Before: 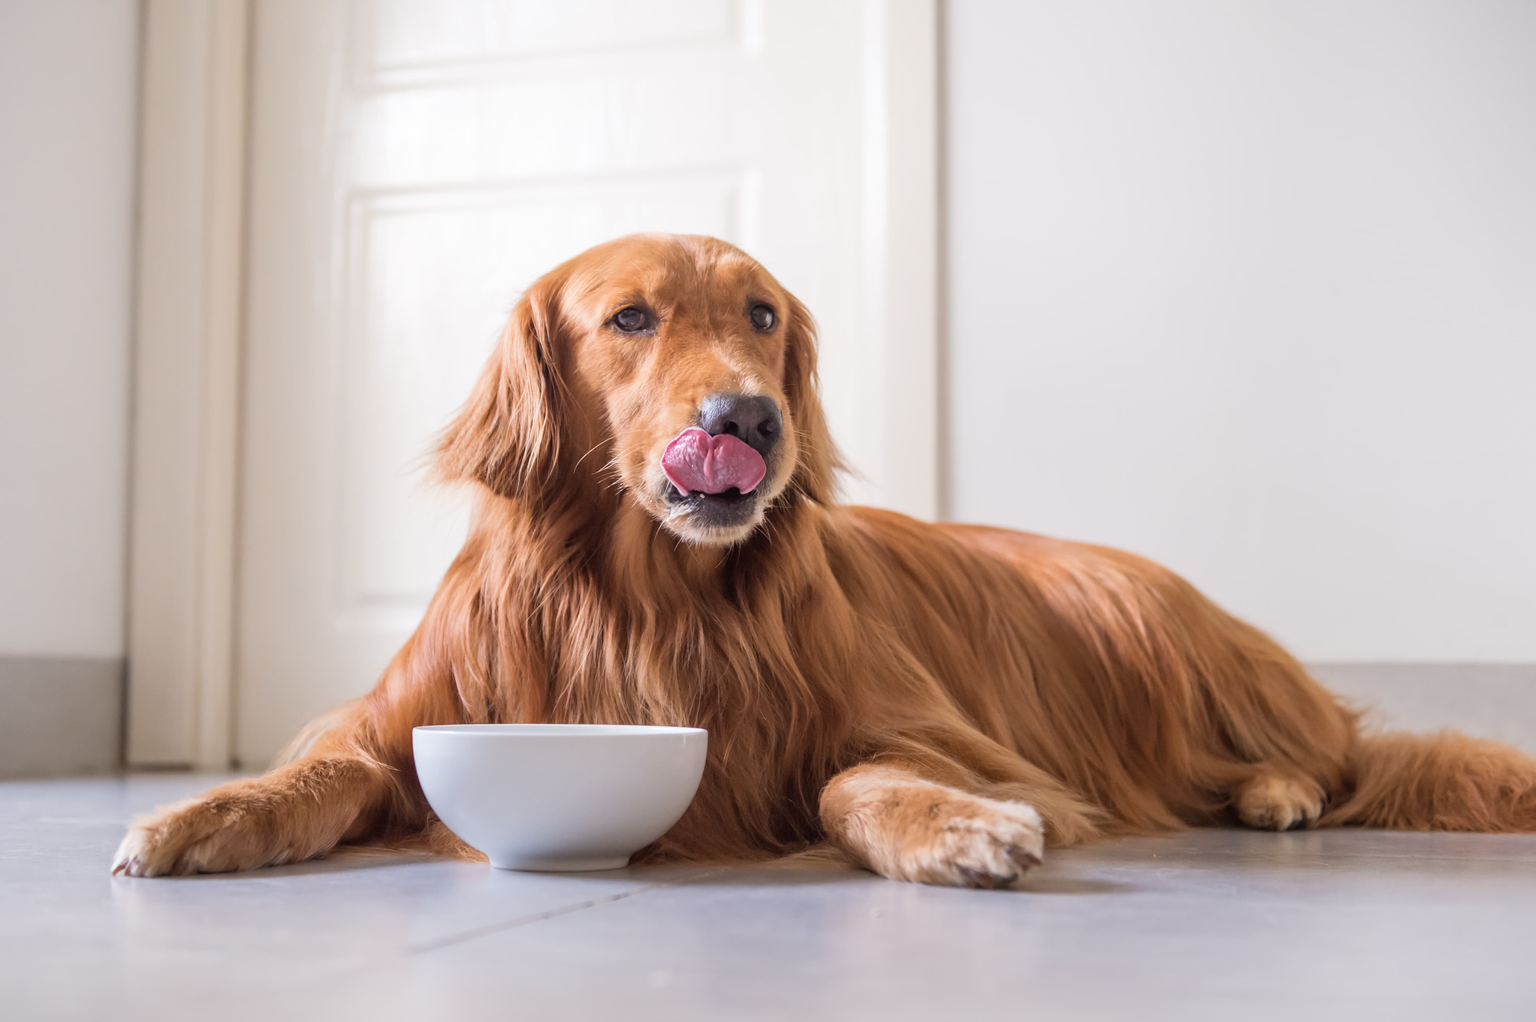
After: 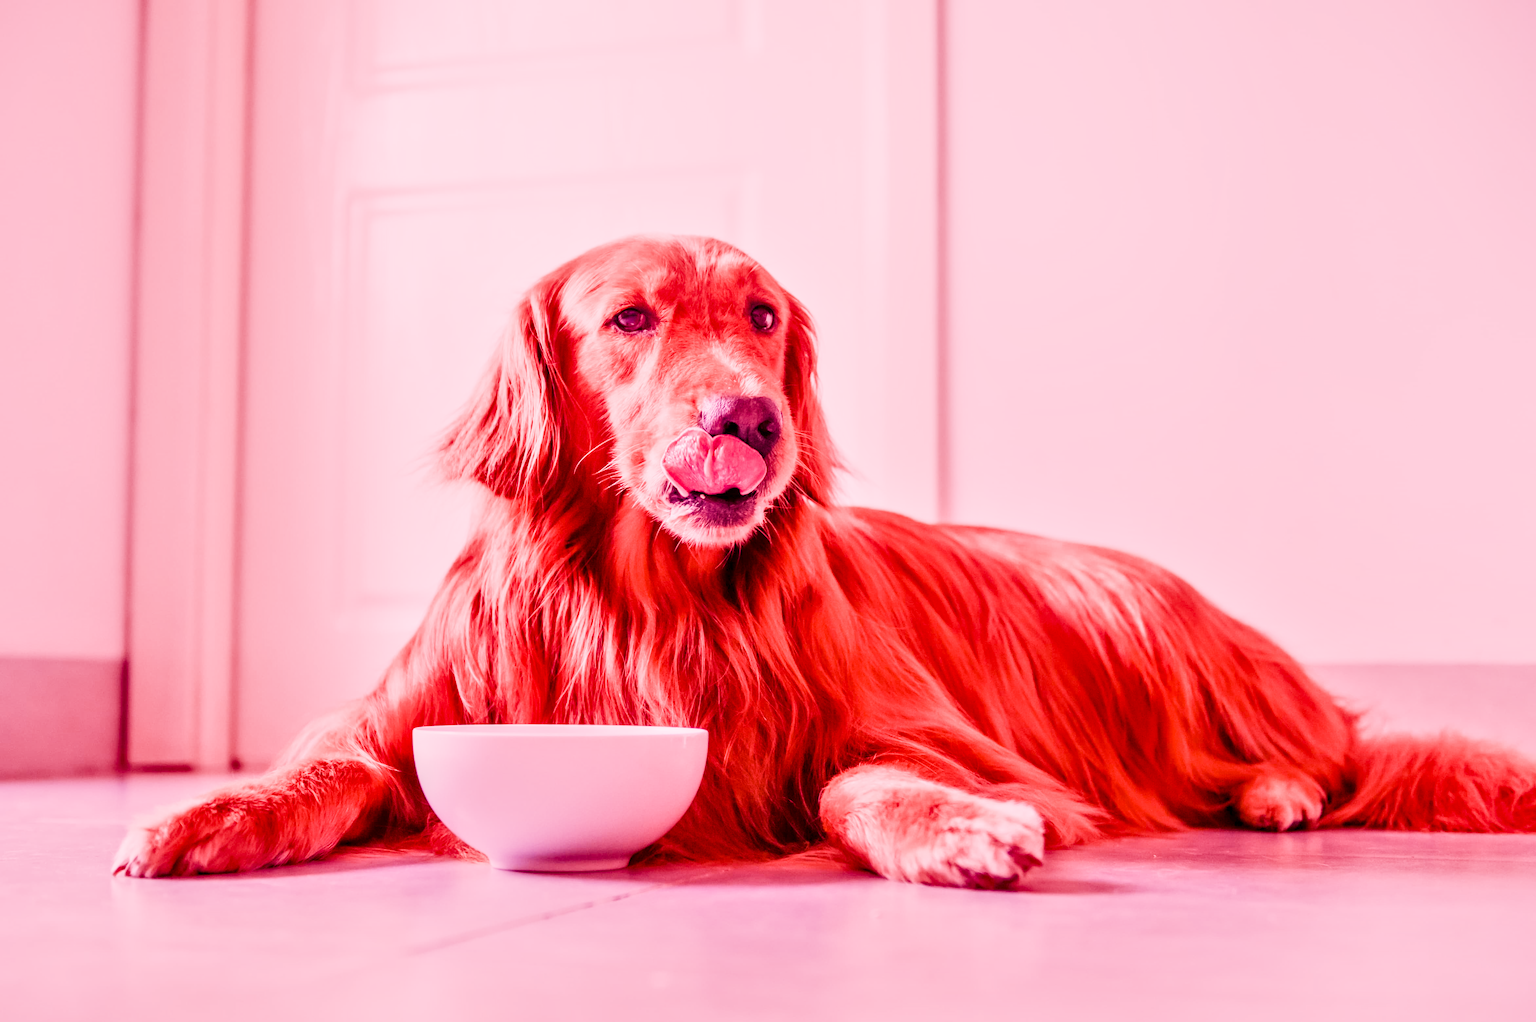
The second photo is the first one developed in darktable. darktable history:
color balance rgb: linear chroma grading › global chroma 3.45%, perceptual saturation grading › global saturation 11.24%, perceptual brilliance grading › global brilliance 3.04%, global vibrance 2.8%
color reconstruction: threshold 104.79, spatial extent 406.79
diffuse or sharpen: iterations 2, sharpness 0.5%, radius span 29, edge sensitivity 3, edge threshold 1, 1st order anisotropy 100%, 3rd order anisotropy 100%, 1st order speed 4.61%, 2nd order speed 12.5%, 3rd order speed 6.47%, 4th order speed 12.37%
color calibration: illuminant same as pipeline (D50), x 0.346, y 0.359, temperature 5002.42 K
white balance: red 2.064, blue 1.369, emerald 1
sigmoid: contrast 1.54, target black 0
local contrast: highlights 55%, shadows 52%, detail 130%, midtone range 0.452
shadows and highlights: shadows 32.83, highlights -47.7, soften with gaussian
